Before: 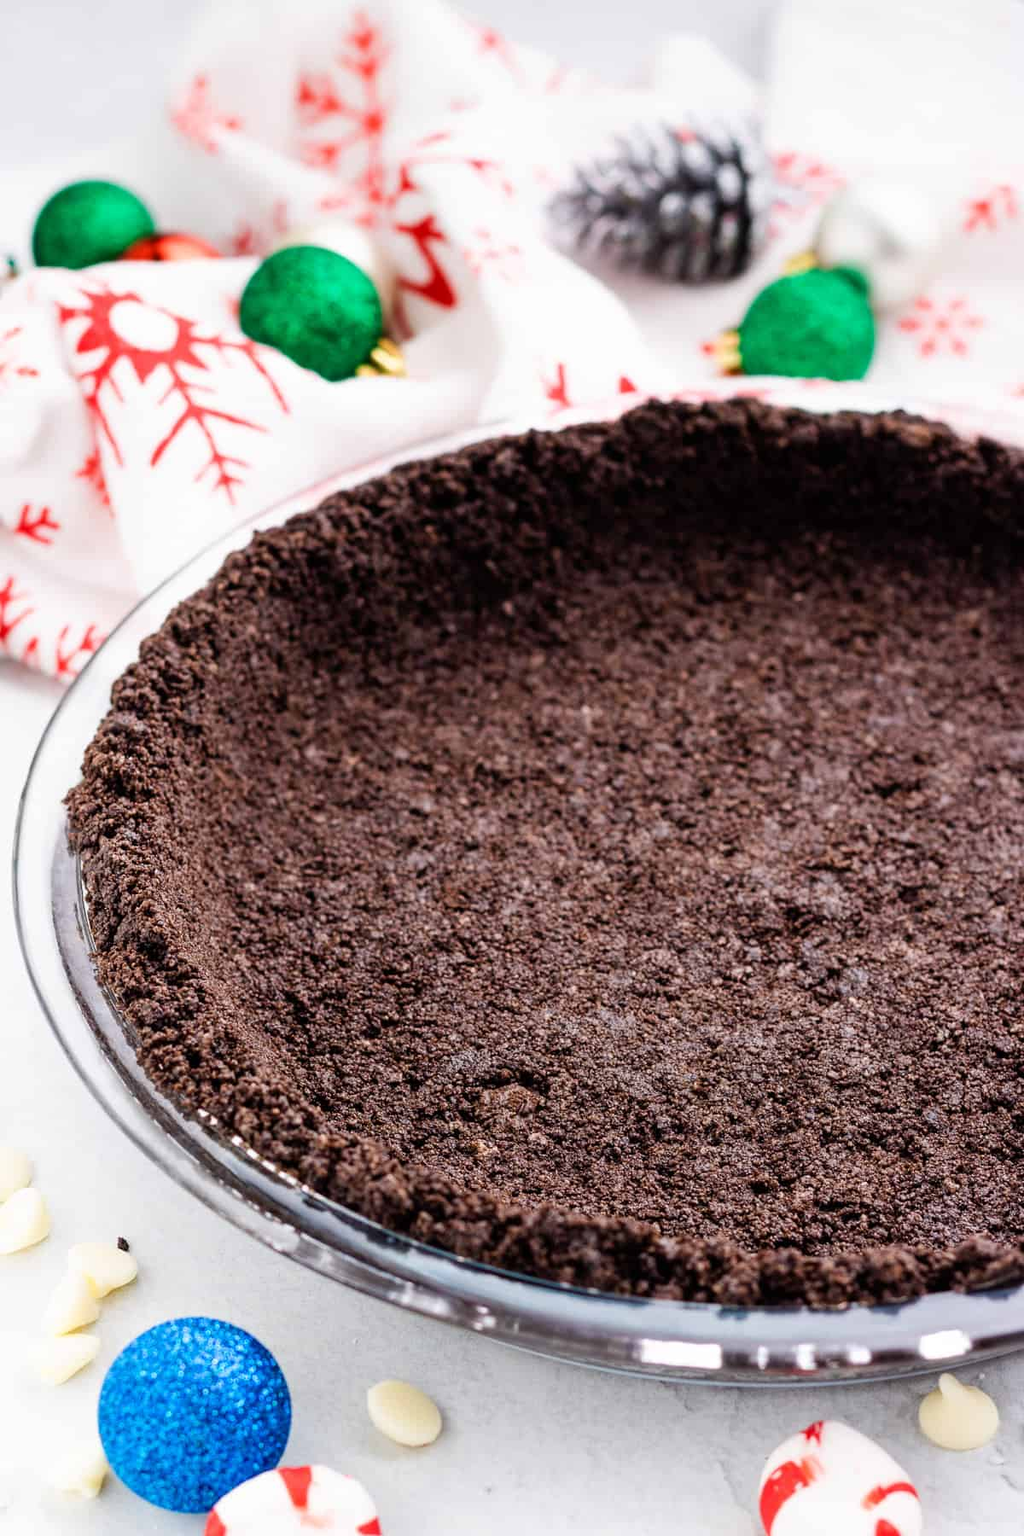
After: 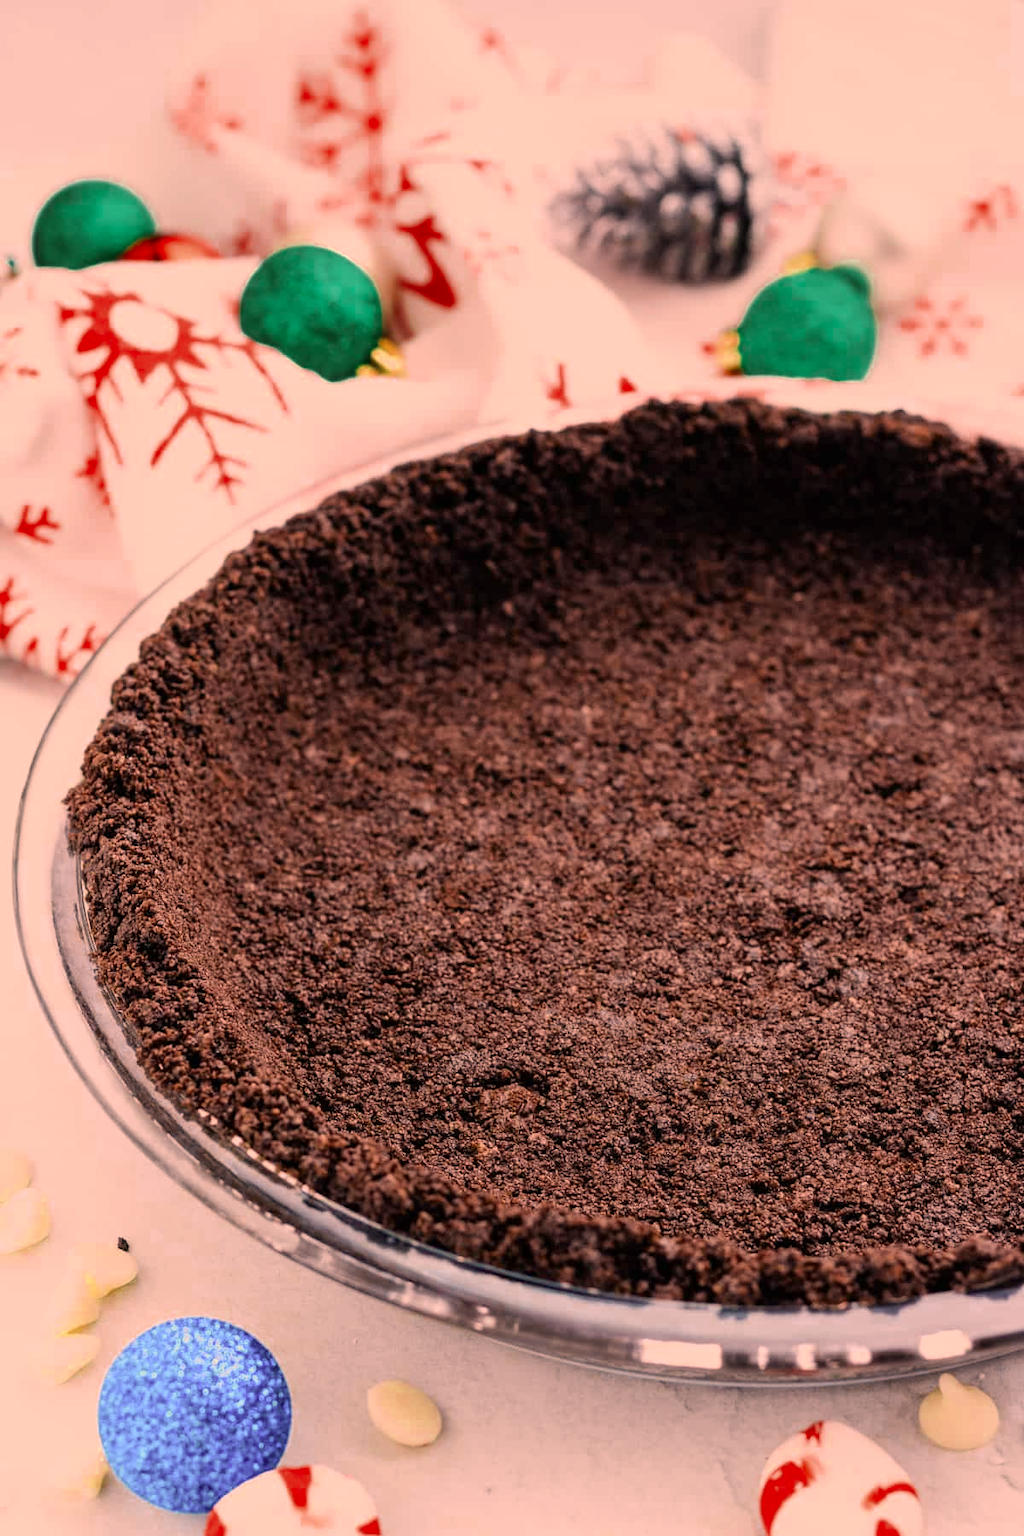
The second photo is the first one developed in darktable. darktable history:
color zones: curves: ch0 [(0, 0.5) (0.125, 0.4) (0.25, 0.5) (0.375, 0.4) (0.5, 0.4) (0.625, 0.6) (0.75, 0.6) (0.875, 0.5)]; ch1 [(0, 0.4) (0.125, 0.5) (0.25, 0.4) (0.375, 0.4) (0.5, 0.4) (0.625, 0.4) (0.75, 0.5) (0.875, 0.4)]; ch2 [(0, 0.6) (0.125, 0.5) (0.25, 0.5) (0.375, 0.6) (0.5, 0.6) (0.625, 0.5) (0.75, 0.5) (0.875, 0.5)]
color correction: highlights a* 21.16, highlights b* 19.61
